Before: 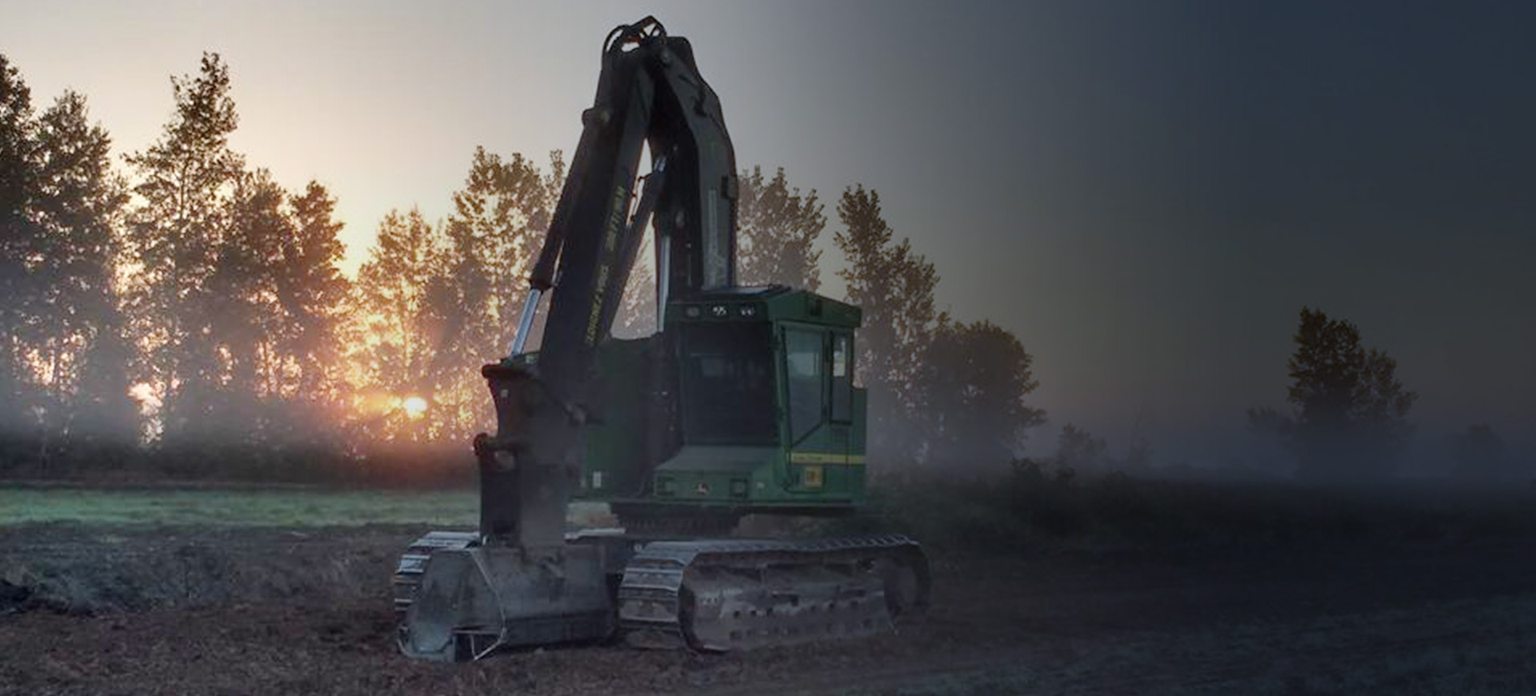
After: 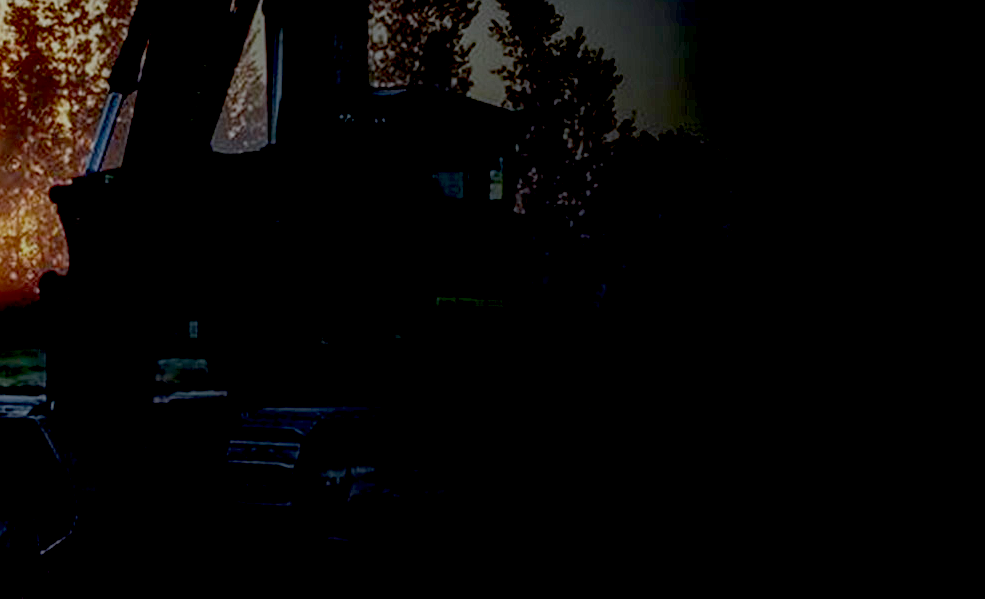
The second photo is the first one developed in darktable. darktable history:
crop and rotate: left 28.817%, top 31.071%, right 19.851%
exposure: black level correction 0.099, exposure -0.086 EV, compensate highlight preservation false
local contrast: on, module defaults
sharpen: radius 1.255, amount 0.294, threshold 0.05
